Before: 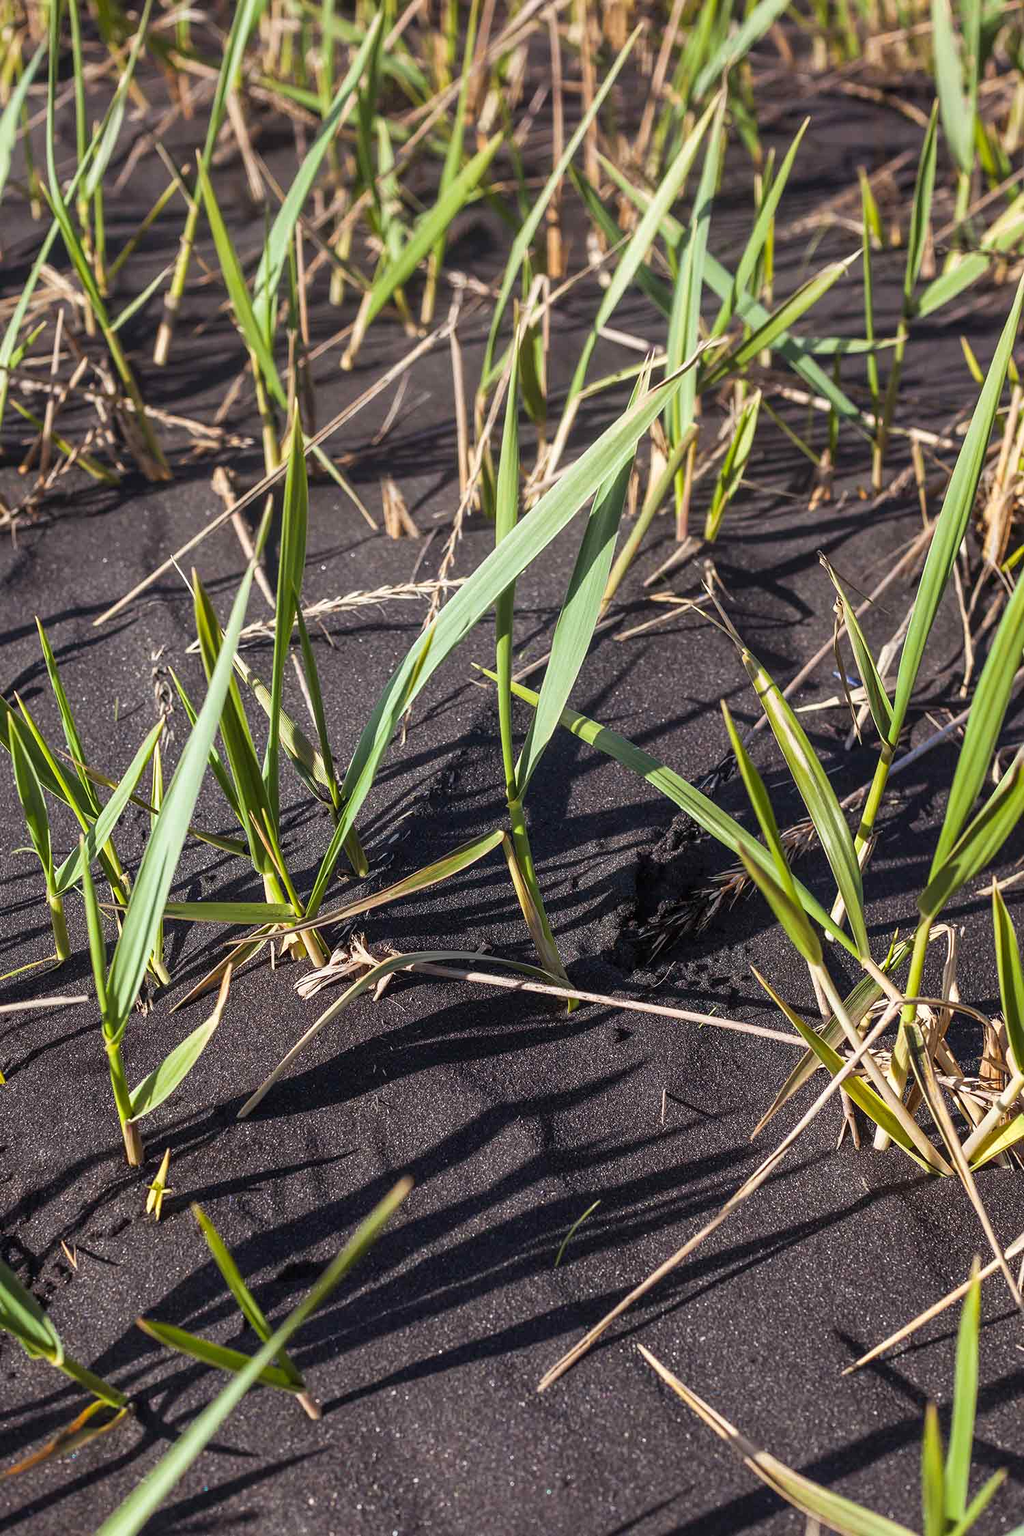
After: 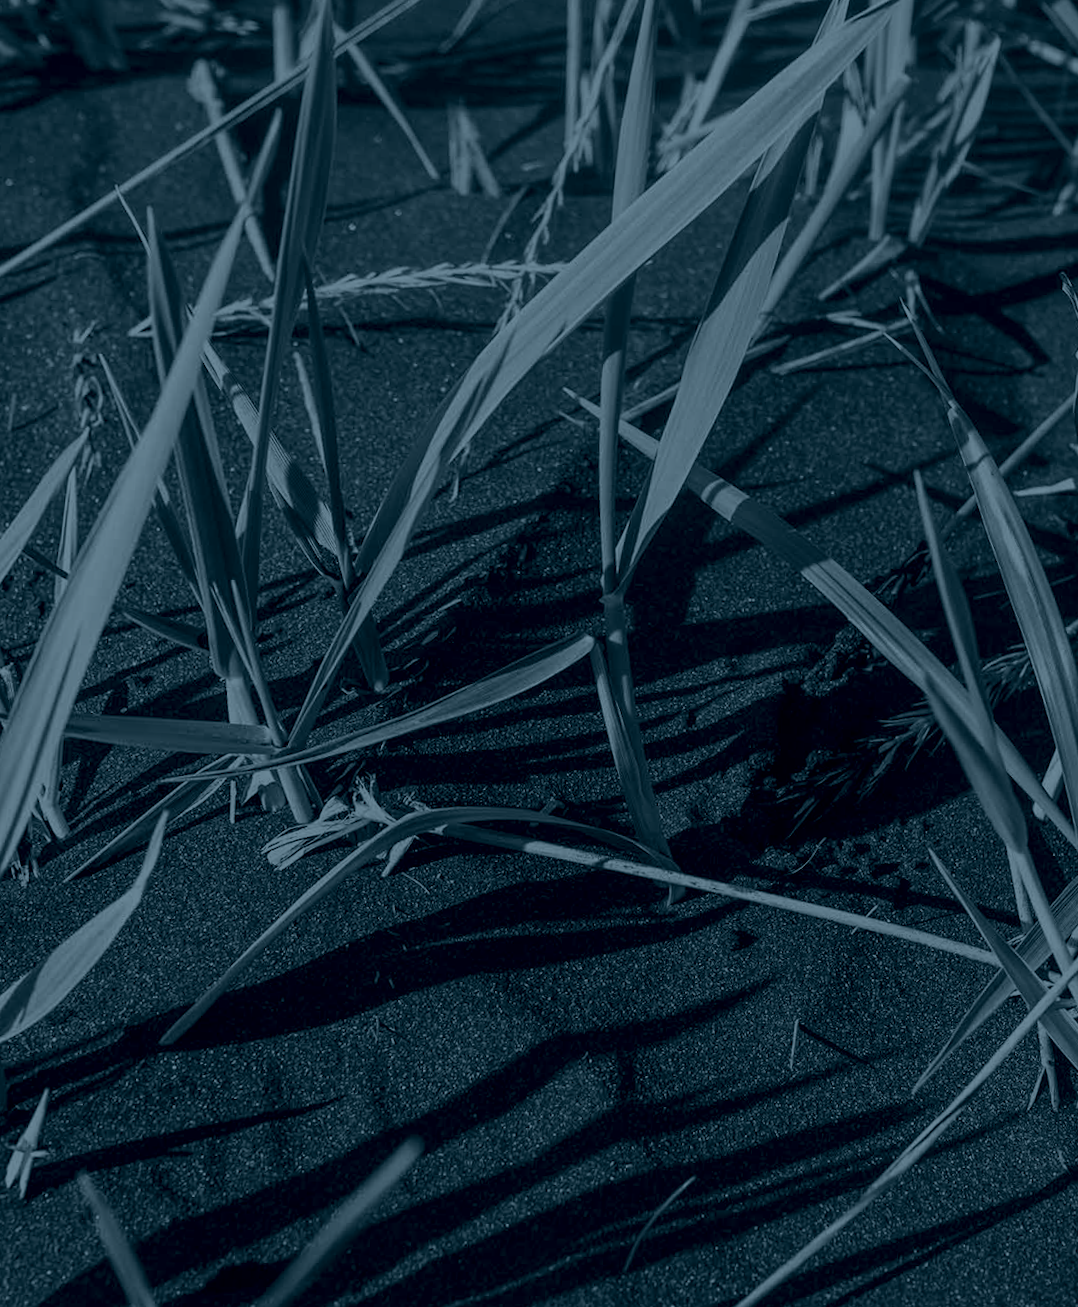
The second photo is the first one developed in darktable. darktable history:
rotate and perspective: rotation 0.679°, lens shift (horizontal) 0.136, crop left 0.009, crop right 0.991, crop top 0.078, crop bottom 0.95
crop and rotate: angle -3.37°, left 9.79%, top 20.73%, right 12.42%, bottom 11.82%
colorize: hue 194.4°, saturation 29%, source mix 61.75%, lightness 3.98%, version 1
